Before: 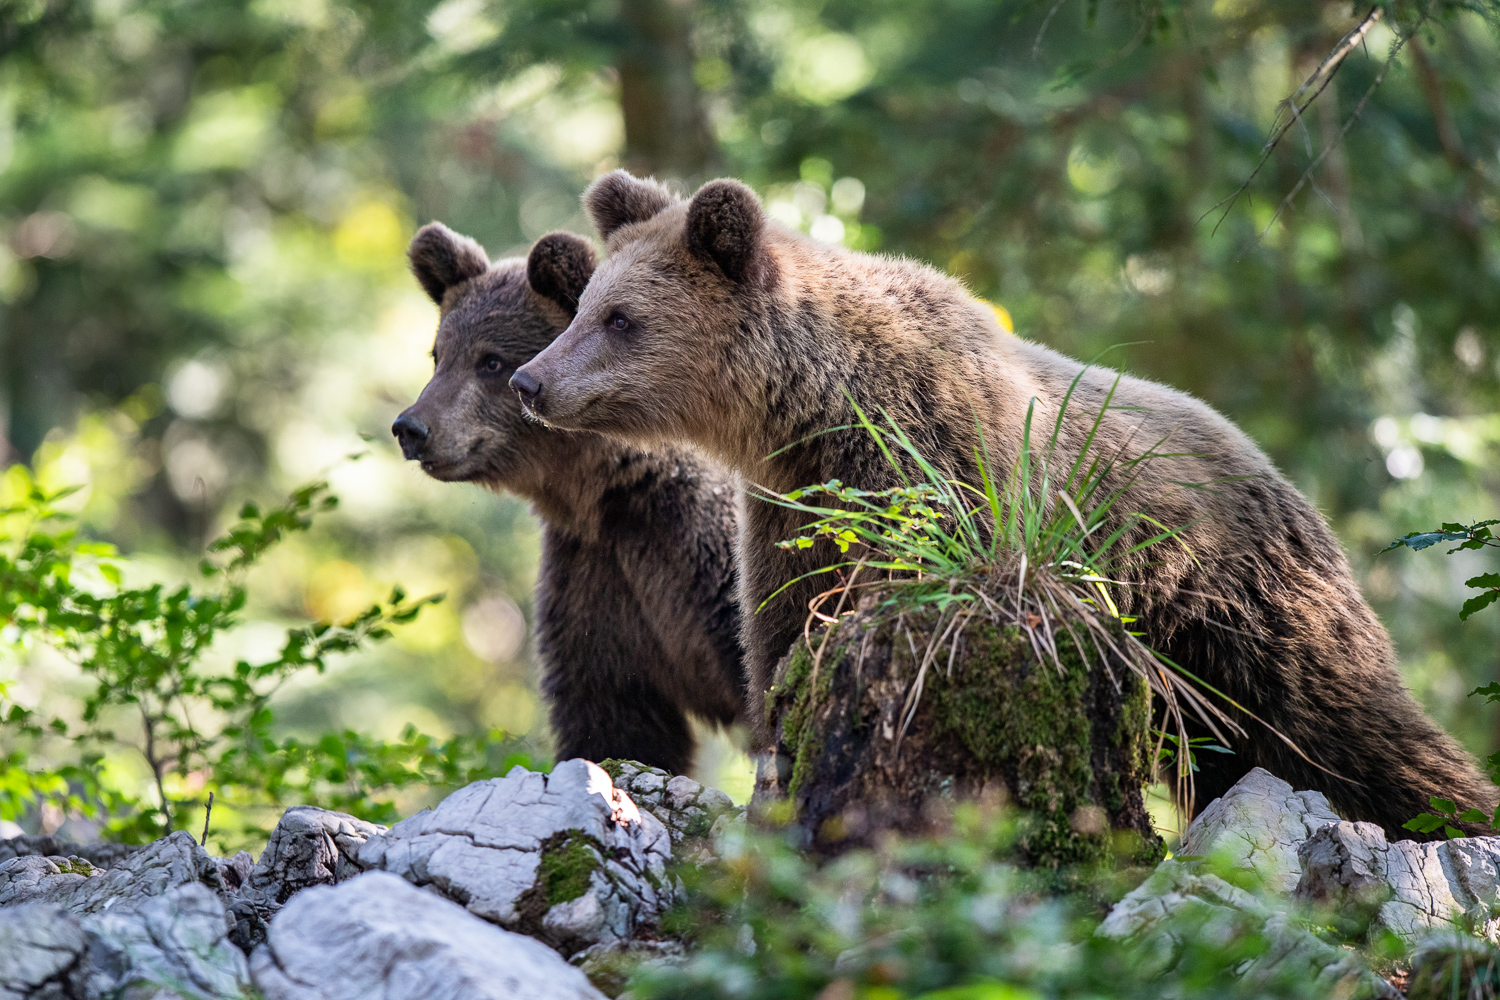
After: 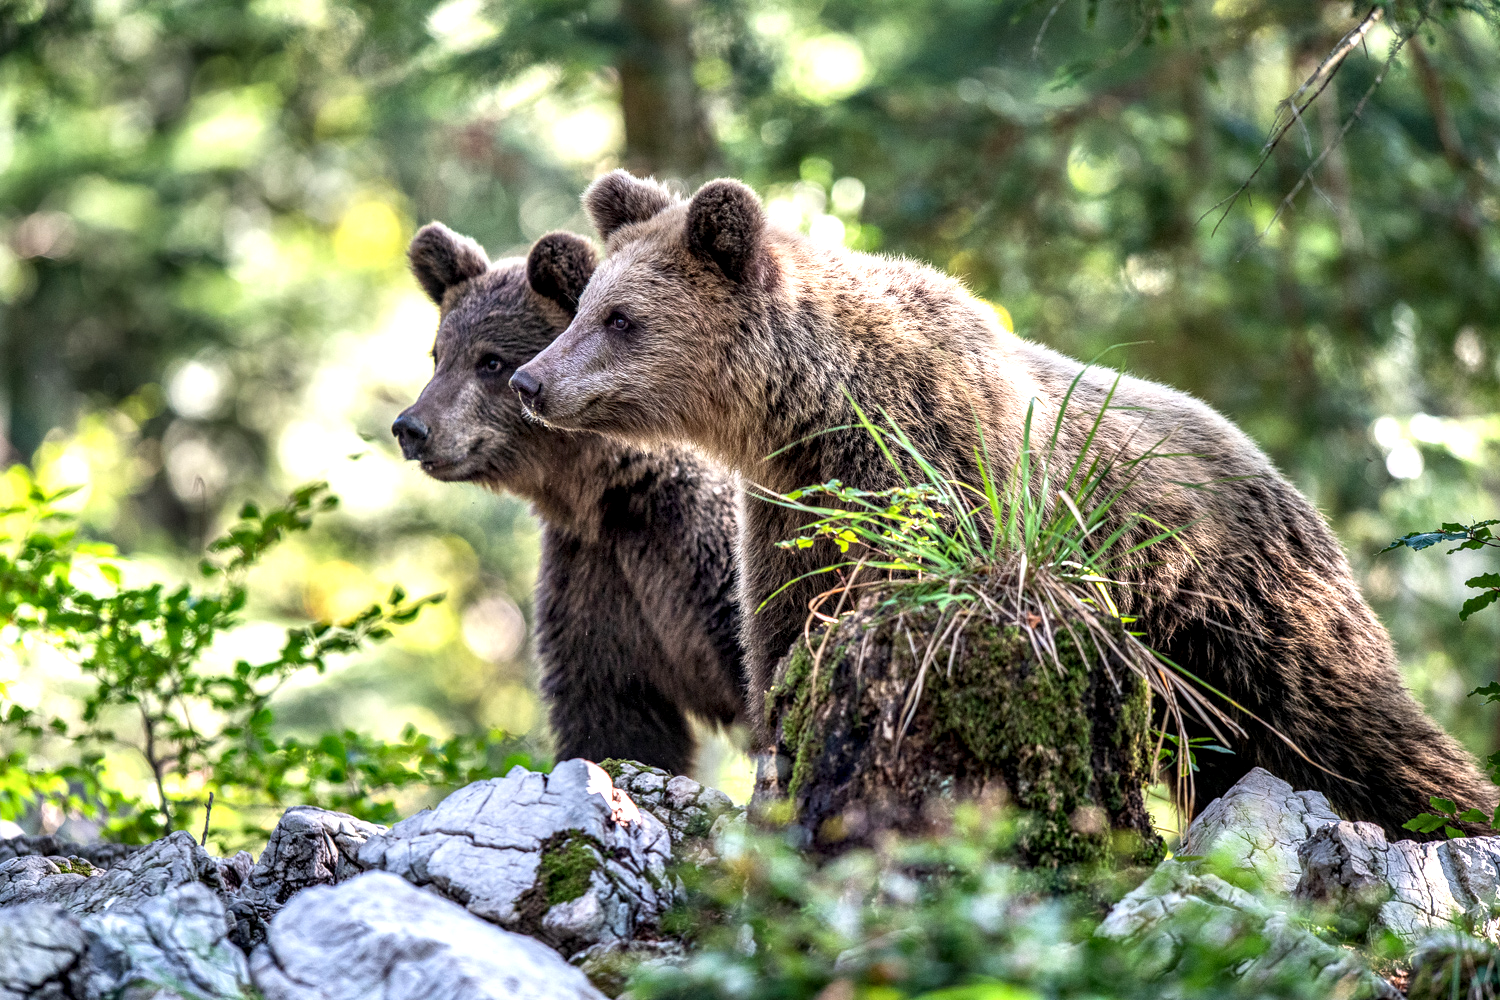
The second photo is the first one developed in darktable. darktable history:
local contrast: highlights 25%, detail 150%
exposure: exposure 0.485 EV, compensate highlight preservation false
